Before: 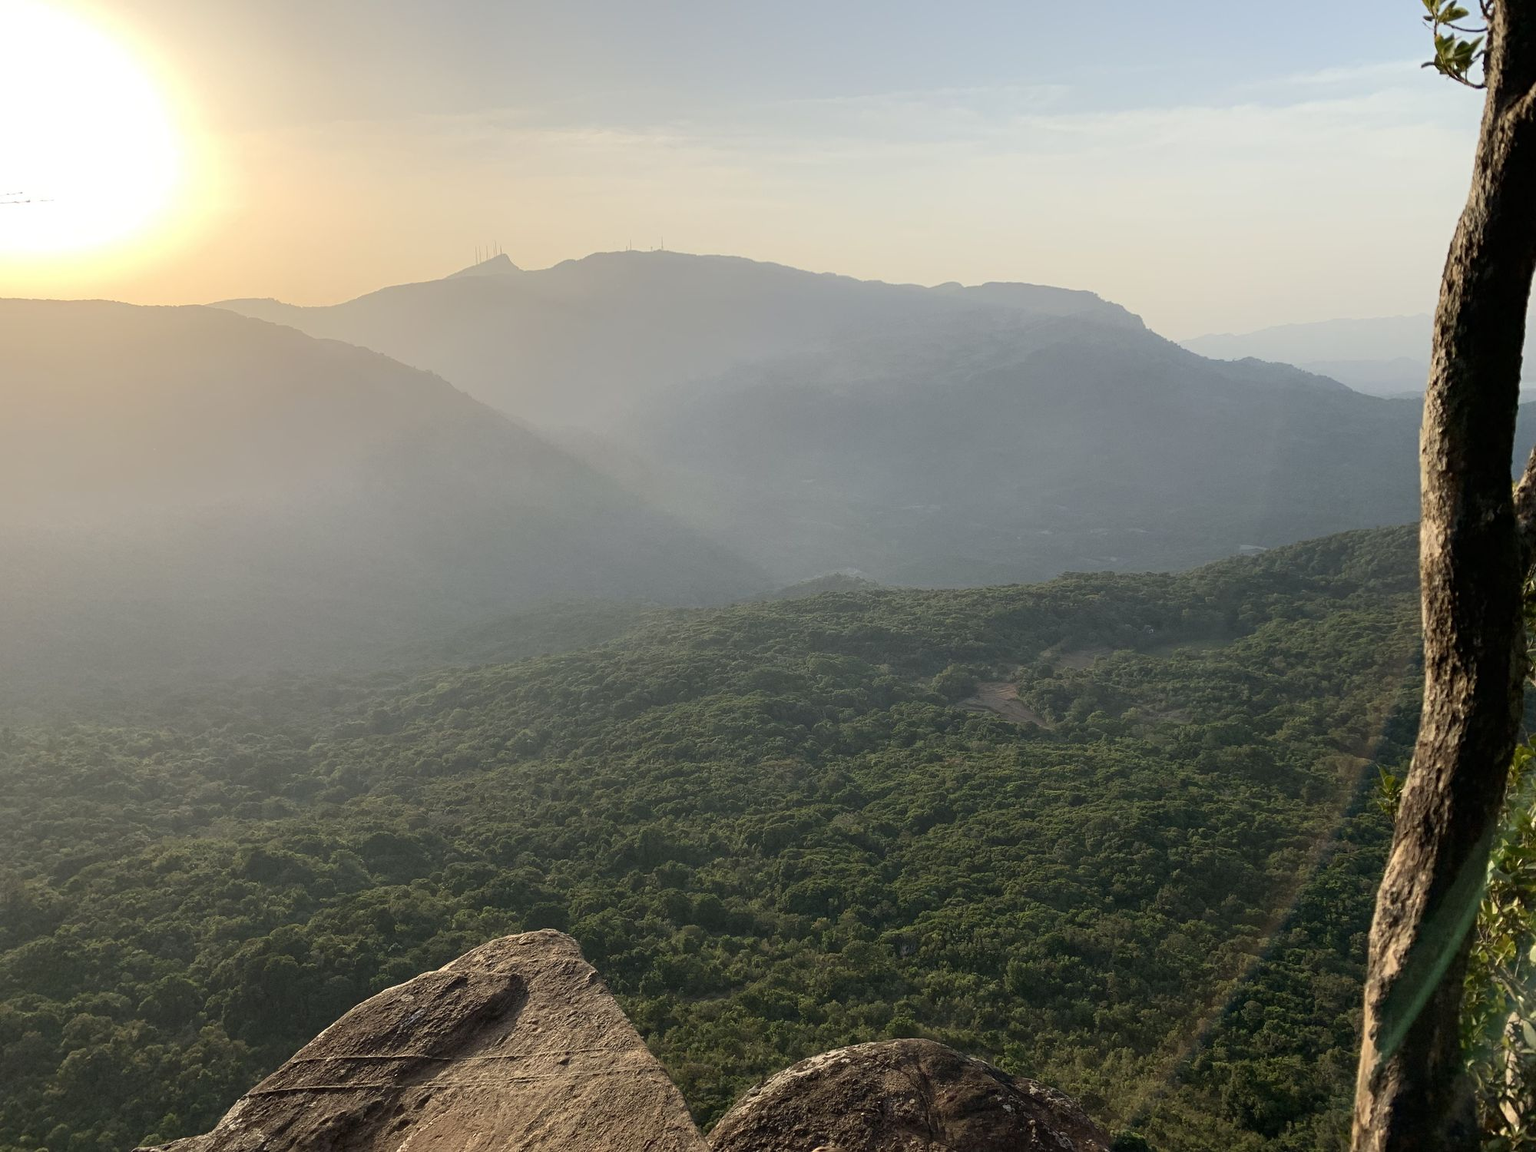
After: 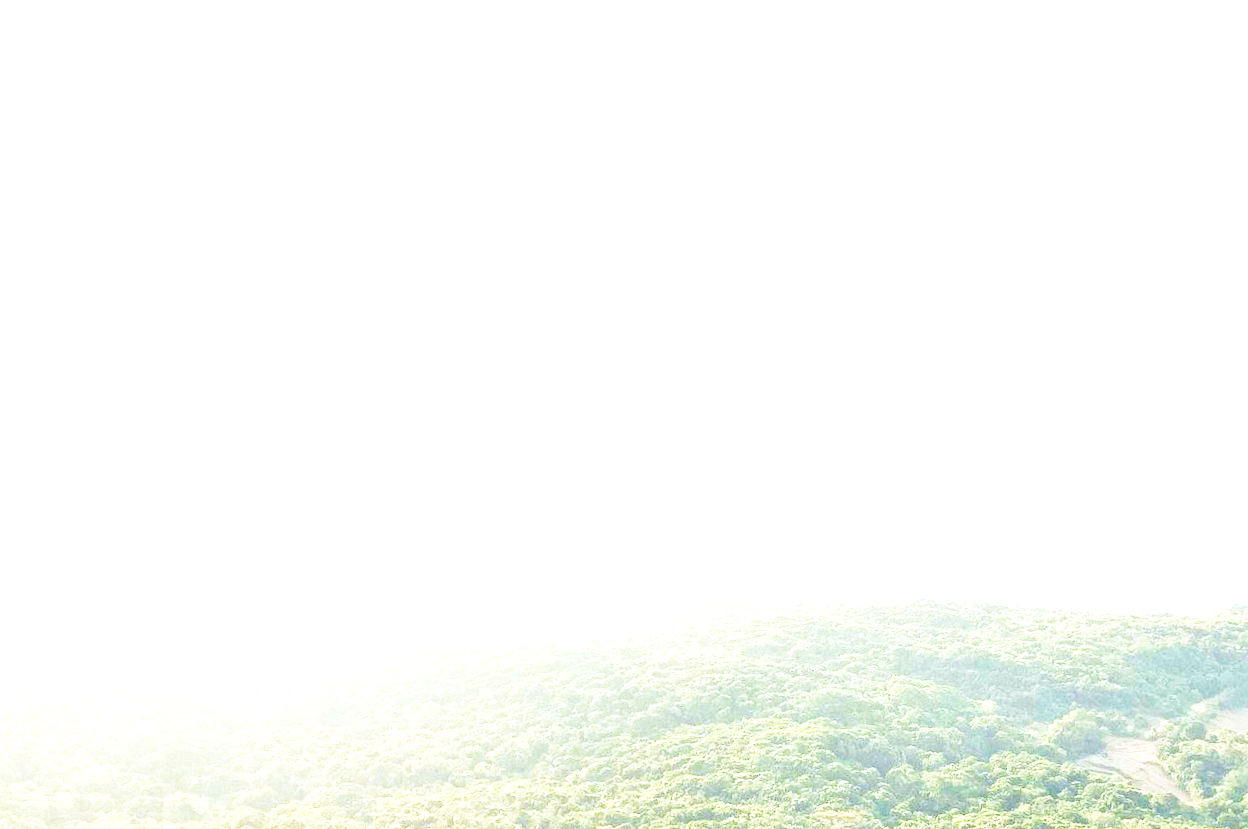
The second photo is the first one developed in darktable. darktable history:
color balance rgb: shadows lift › luminance -21.806%, shadows lift › chroma 6.513%, shadows lift › hue 271.53°, perceptual saturation grading › global saturation 19.497%, global vibrance 20%
velvia: on, module defaults
exposure: black level correction 0.001, exposure 2.569 EV, compensate highlight preservation false
base curve: curves: ch0 [(0, 0) (0.028, 0.03) (0.121, 0.232) (0.46, 0.748) (0.859, 0.968) (1, 1)], preserve colors none
levels: levels [0.073, 0.497, 0.972]
color correction: highlights b* -0.045
crop and rotate: angle -5.72°, left 2.133%, top 7.079%, right 27.456%, bottom 30.515%
